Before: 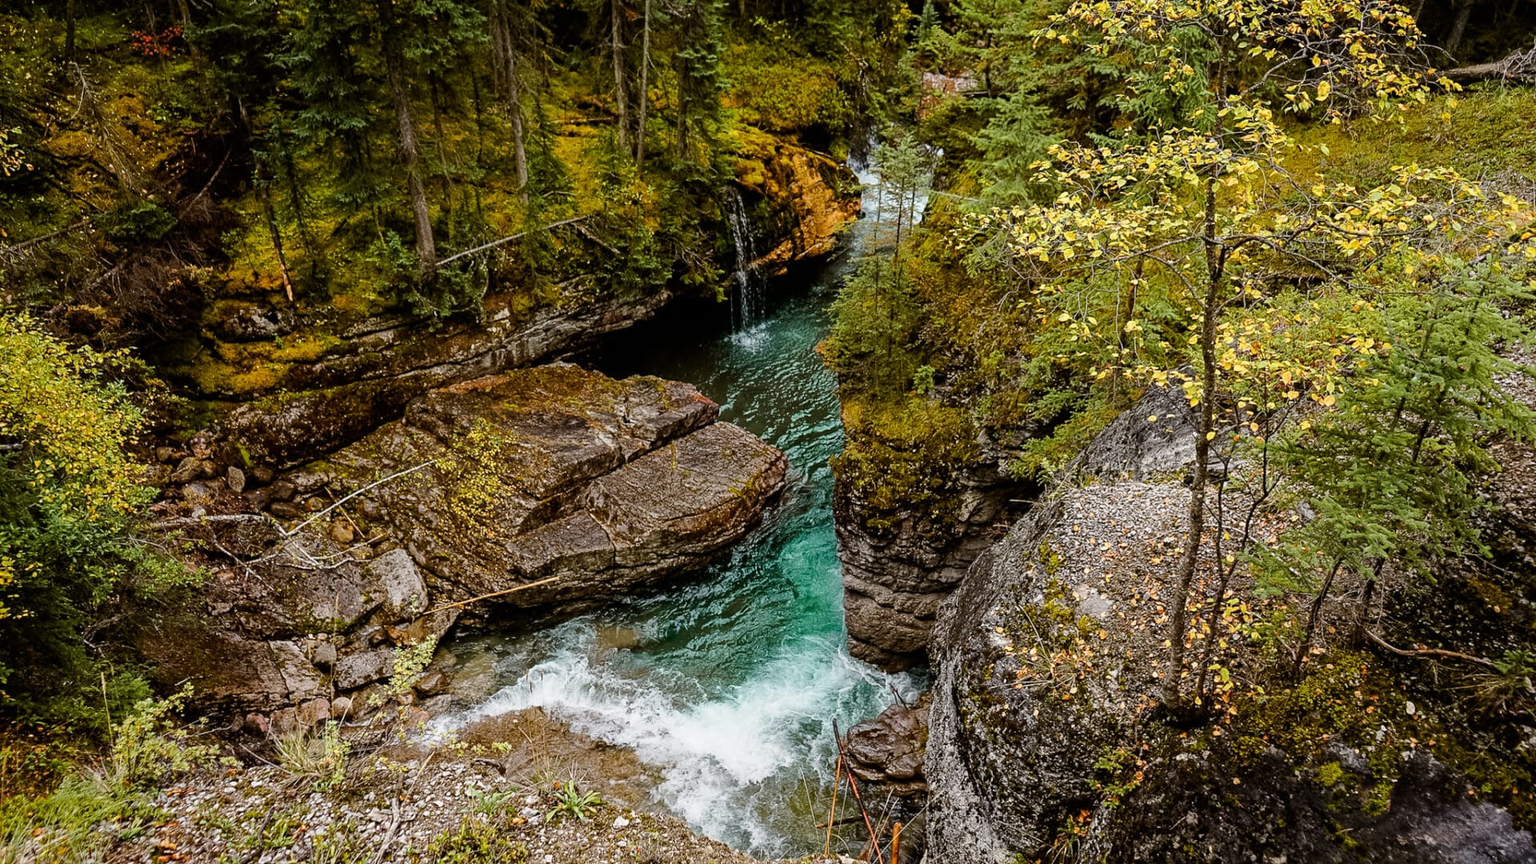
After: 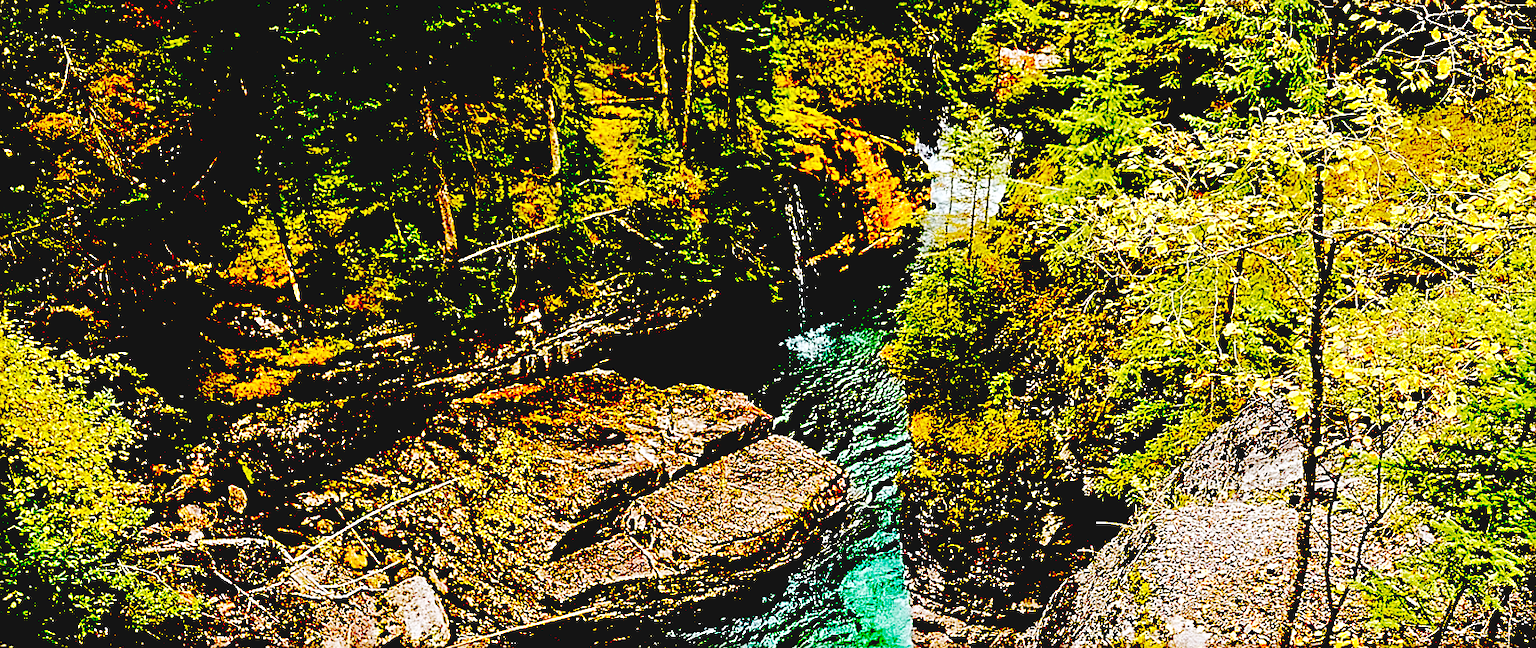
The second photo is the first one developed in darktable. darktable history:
exposure: black level correction 0.1, exposure -0.092 EV, compensate highlight preservation false
sharpen: on, module defaults
color balance: lift [1, 1.011, 0.999, 0.989], gamma [1.109, 1.045, 1.039, 0.955], gain [0.917, 0.936, 0.952, 1.064], contrast 2.32%, contrast fulcrum 19%, output saturation 101%
base curve: curves: ch0 [(0, 0.007) (0.028, 0.063) (0.121, 0.311) (0.46, 0.743) (0.859, 0.957) (1, 1)], preserve colors none
shadows and highlights: radius 331.84, shadows 53.55, highlights -100, compress 94.63%, highlights color adjustment 73.23%, soften with gaussian
crop: left 1.509%, top 3.452%, right 7.696%, bottom 28.452%
tone equalizer: -8 EV 2 EV, -7 EV 2 EV, -6 EV 2 EV, -5 EV 2 EV, -4 EV 2 EV, -3 EV 1.5 EV, -2 EV 1 EV, -1 EV 0.5 EV
